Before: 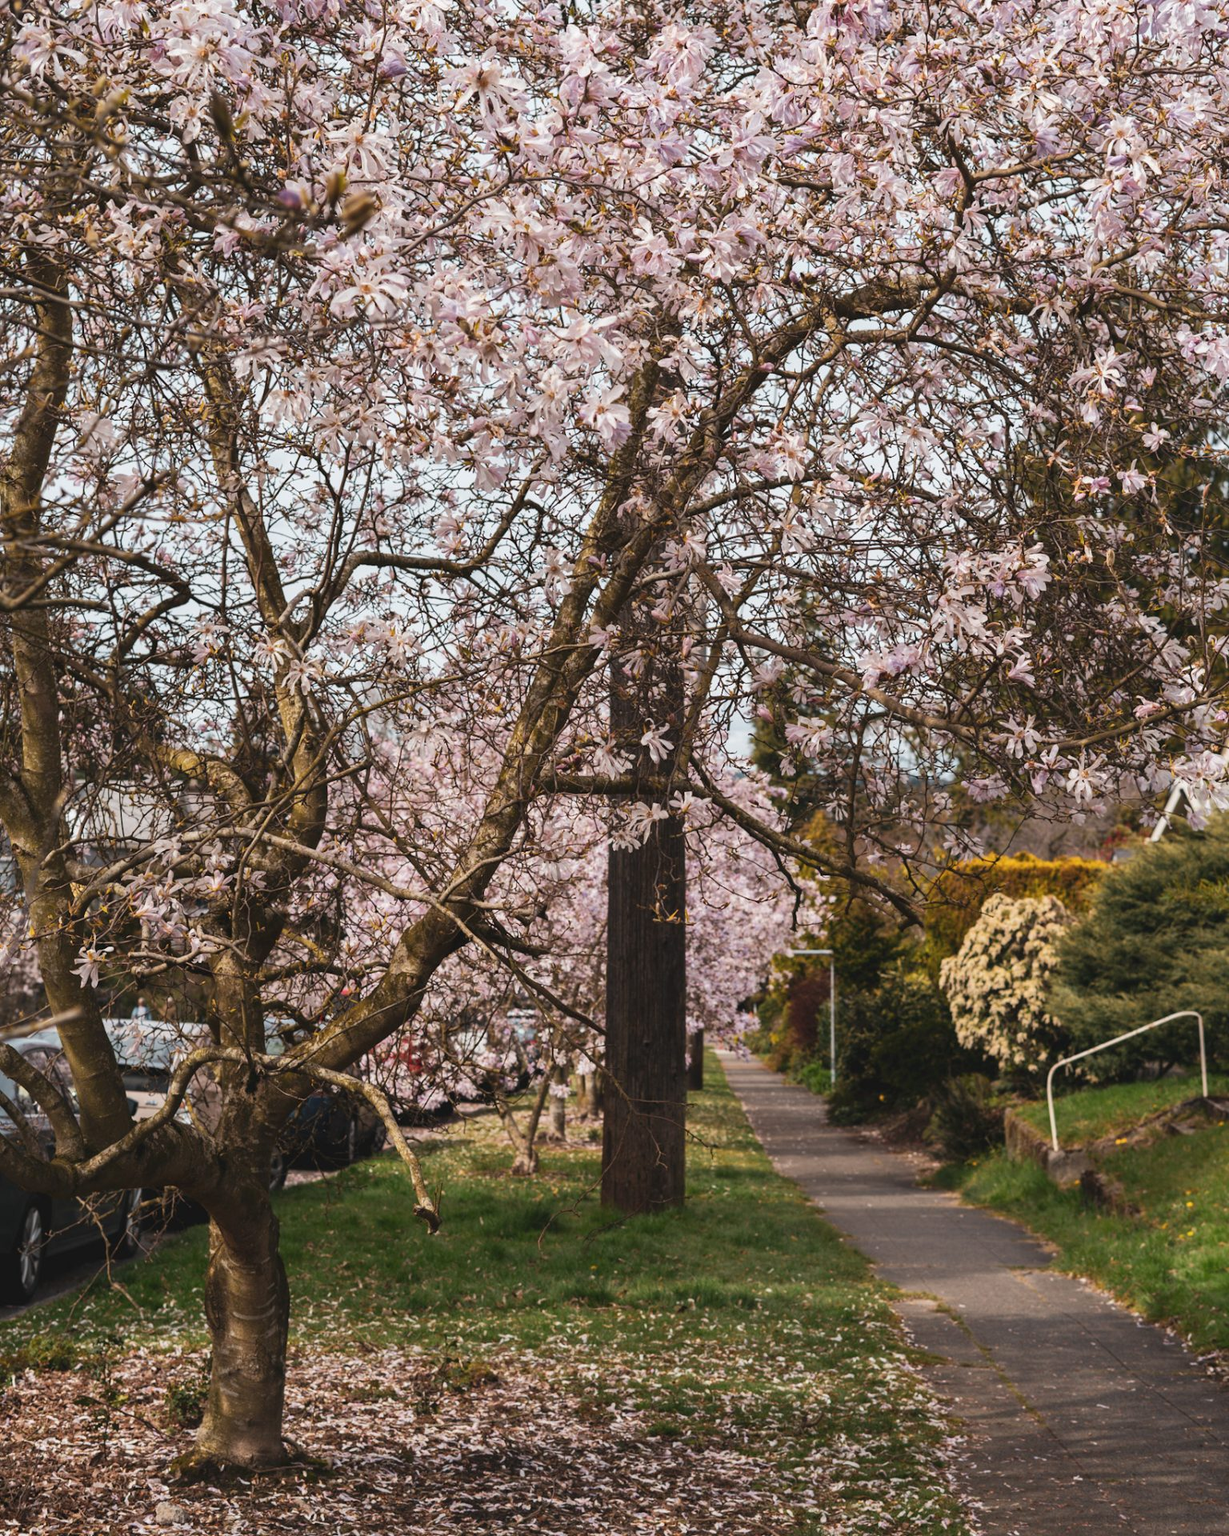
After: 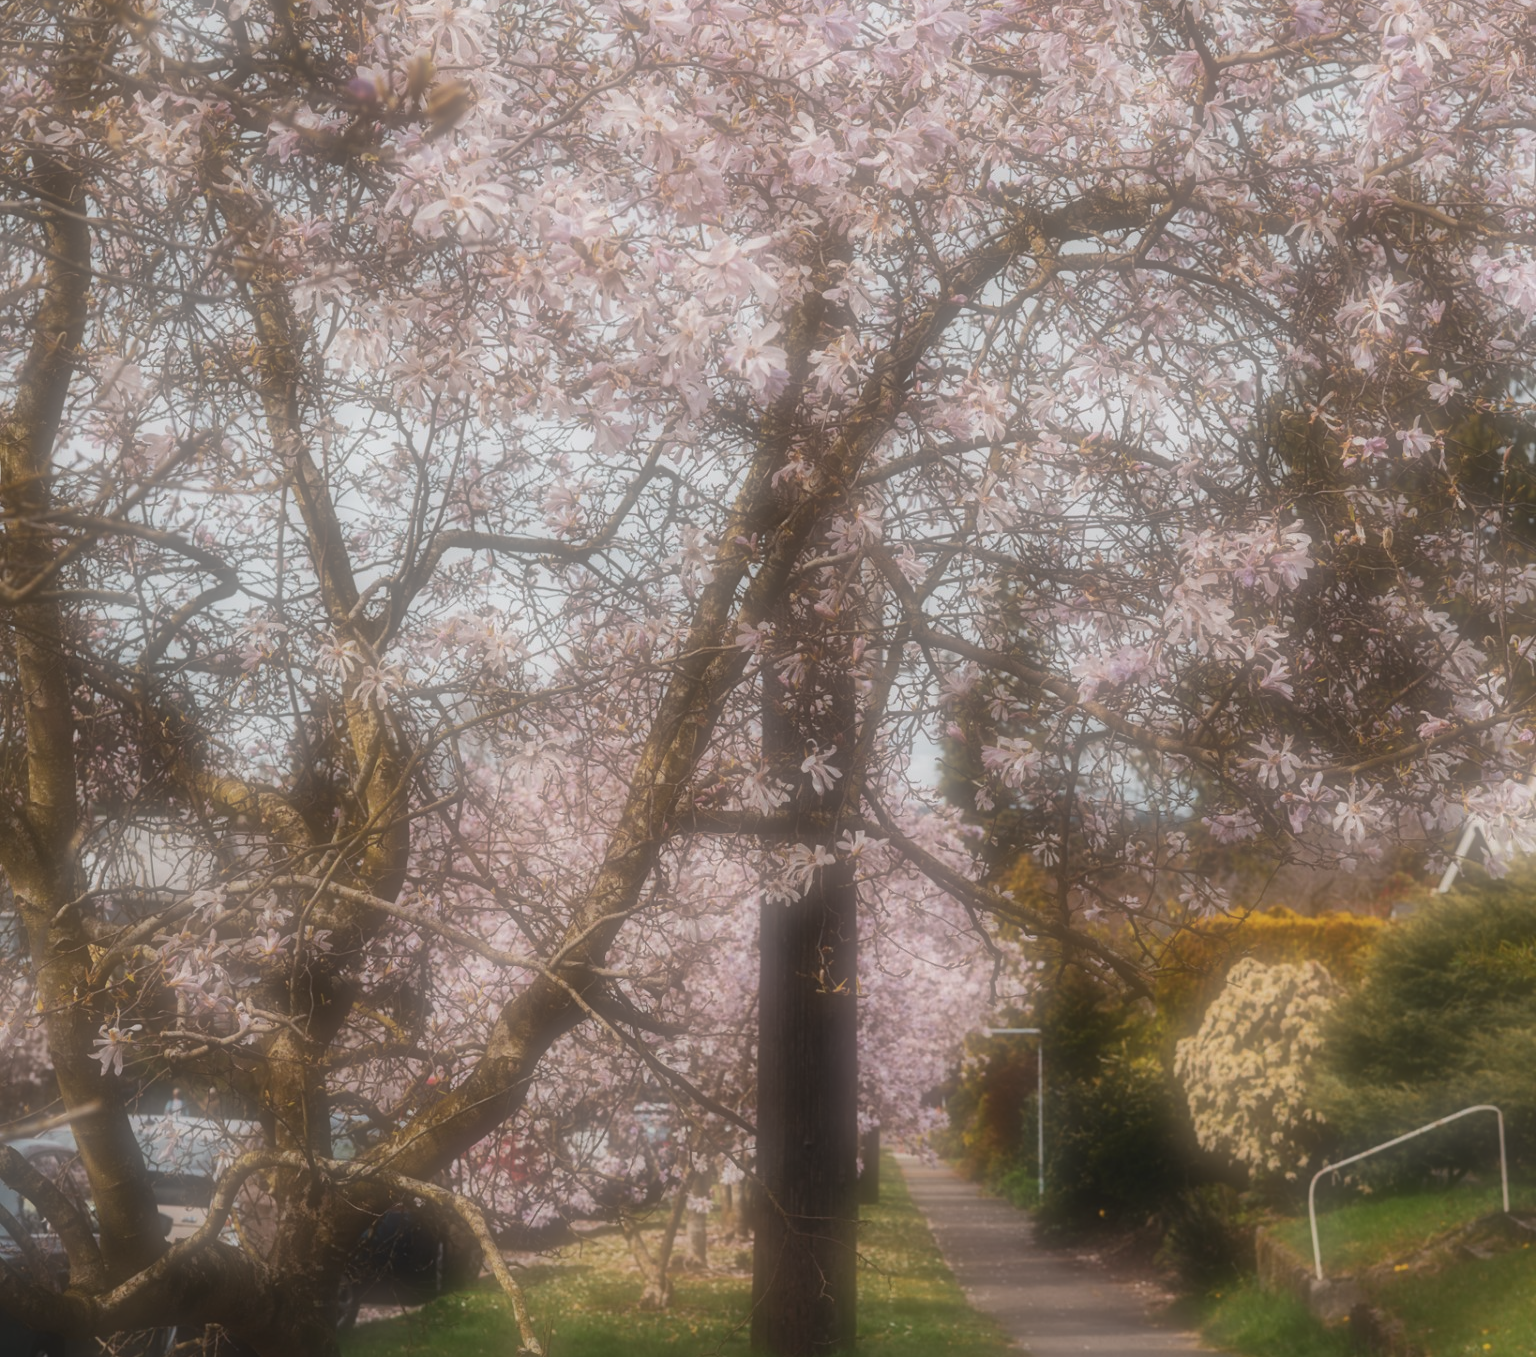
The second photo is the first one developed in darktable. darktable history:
soften: on, module defaults
crop and rotate: top 8.293%, bottom 20.996%
